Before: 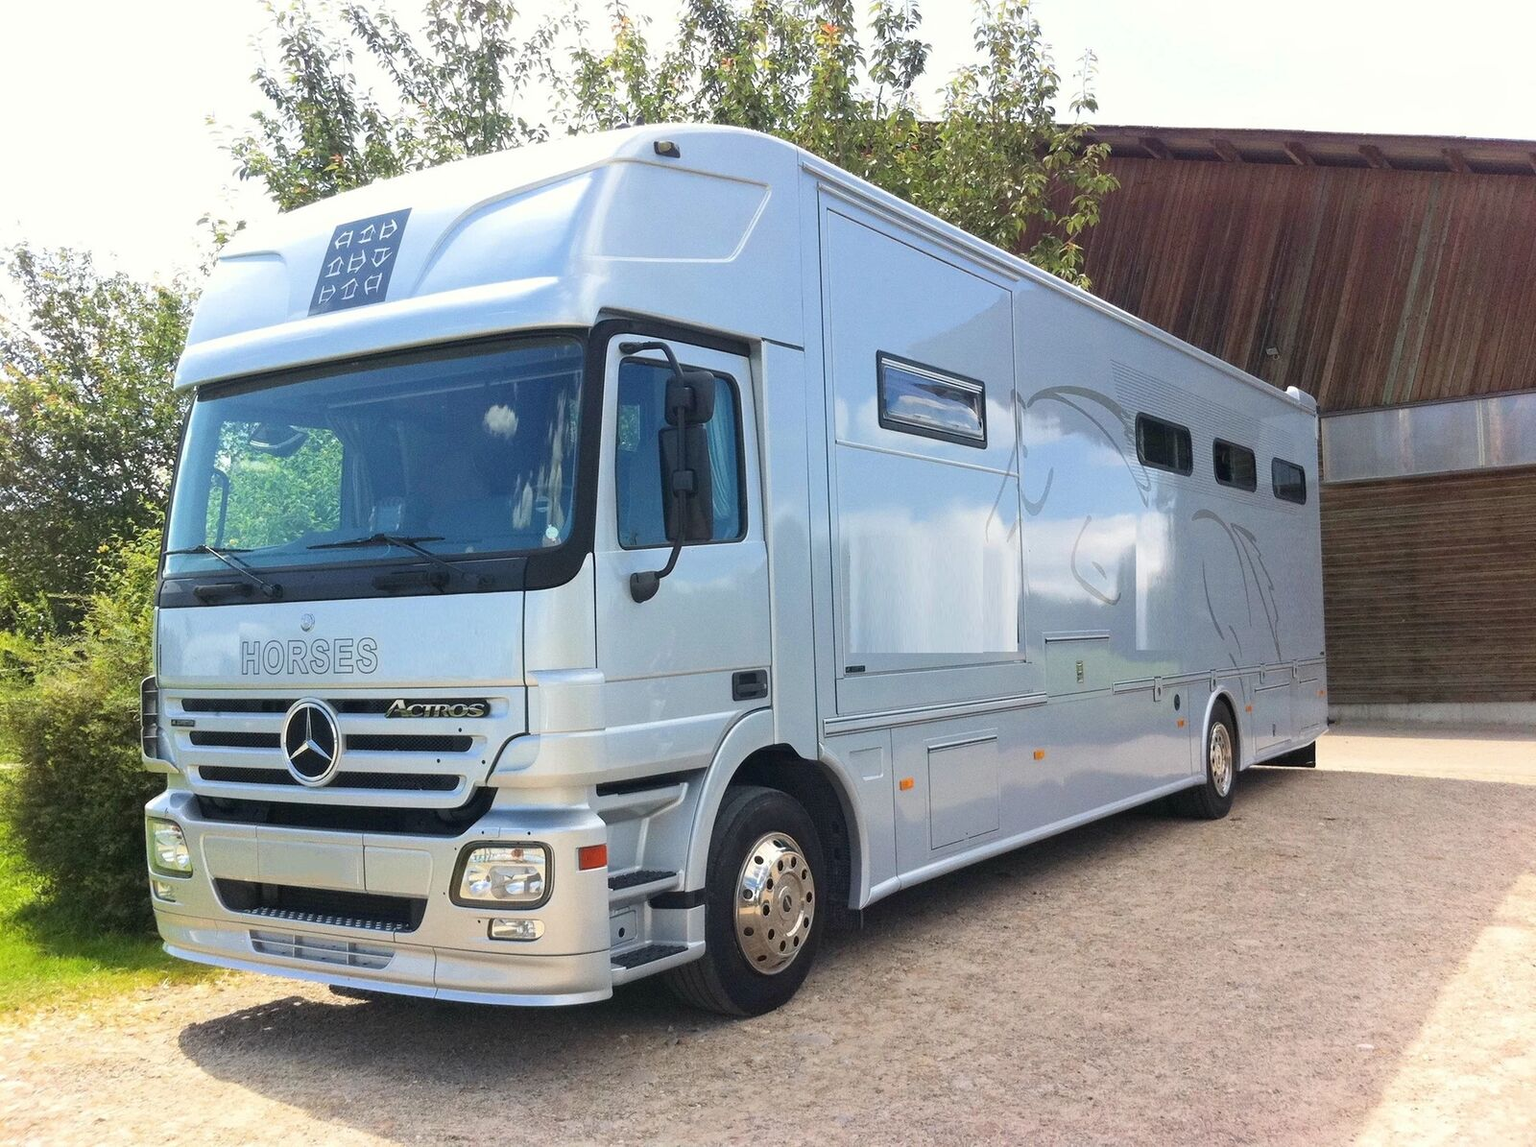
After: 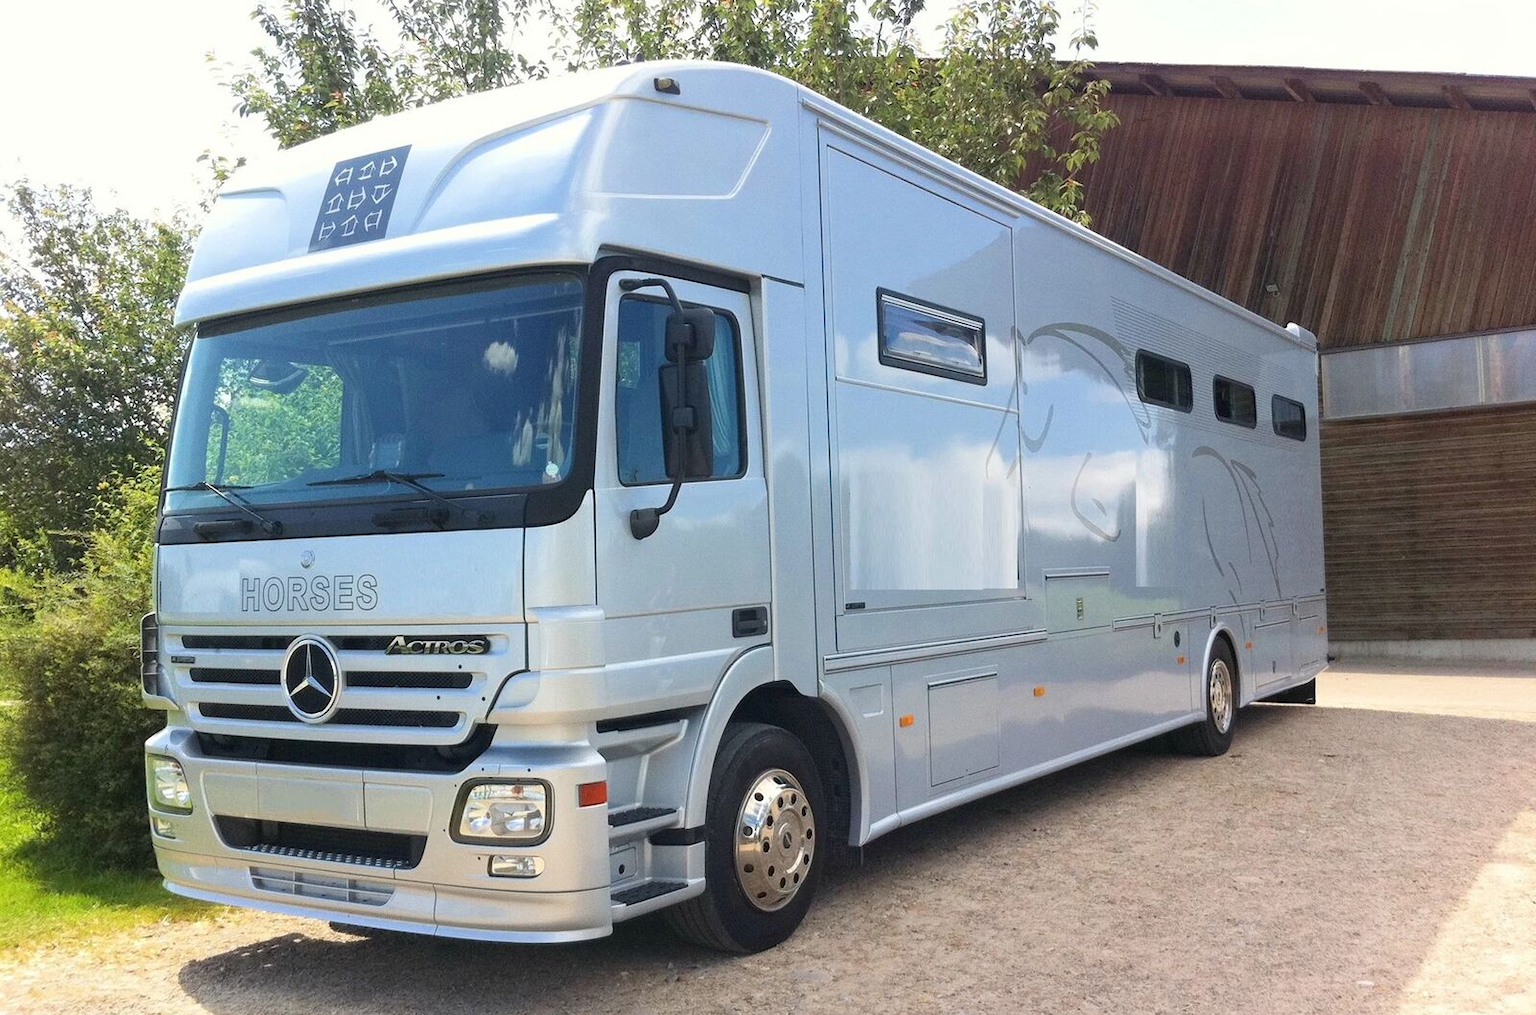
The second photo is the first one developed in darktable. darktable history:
crop and rotate: top 5.592%, bottom 5.839%
tone equalizer: on, module defaults
